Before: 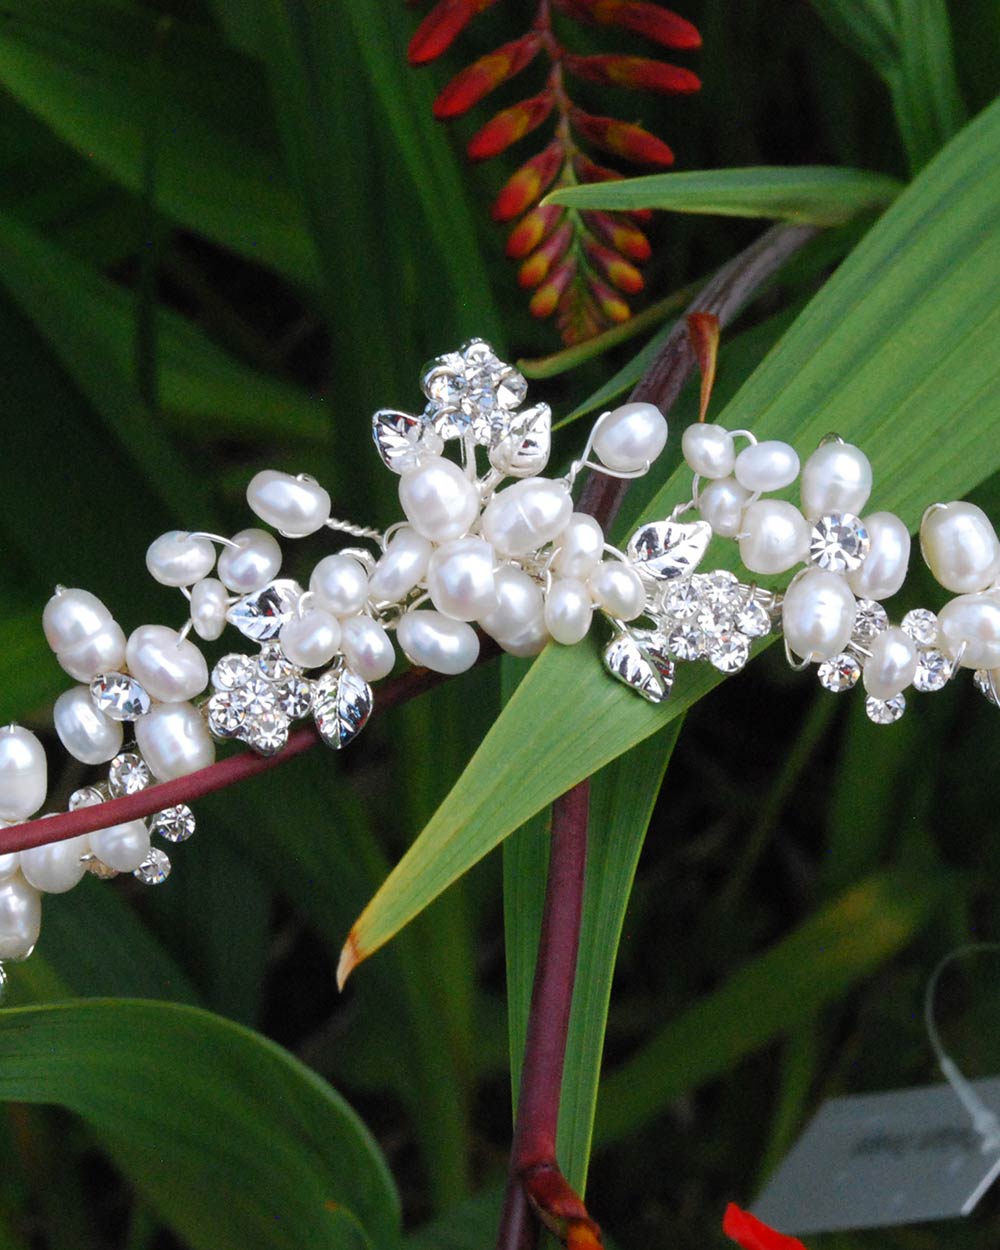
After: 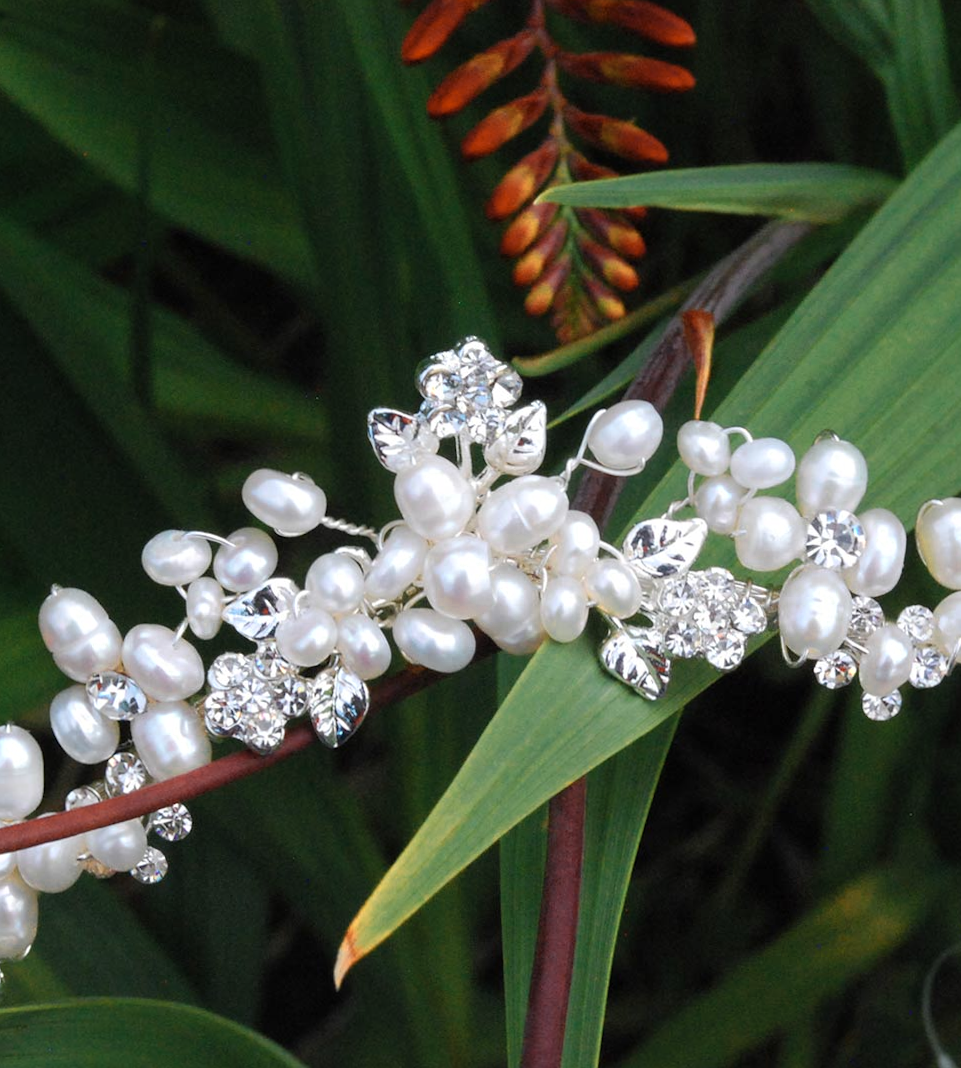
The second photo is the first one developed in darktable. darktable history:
crop and rotate: angle 0.2°, left 0.275%, right 3.127%, bottom 14.18%
color zones: curves: ch0 [(0.018, 0.548) (0.197, 0.654) (0.425, 0.447) (0.605, 0.658) (0.732, 0.579)]; ch1 [(0.105, 0.531) (0.224, 0.531) (0.386, 0.39) (0.618, 0.456) (0.732, 0.456) (0.956, 0.421)]; ch2 [(0.039, 0.583) (0.215, 0.465) (0.399, 0.544) (0.465, 0.548) (0.614, 0.447) (0.724, 0.43) (0.882, 0.623) (0.956, 0.632)]
